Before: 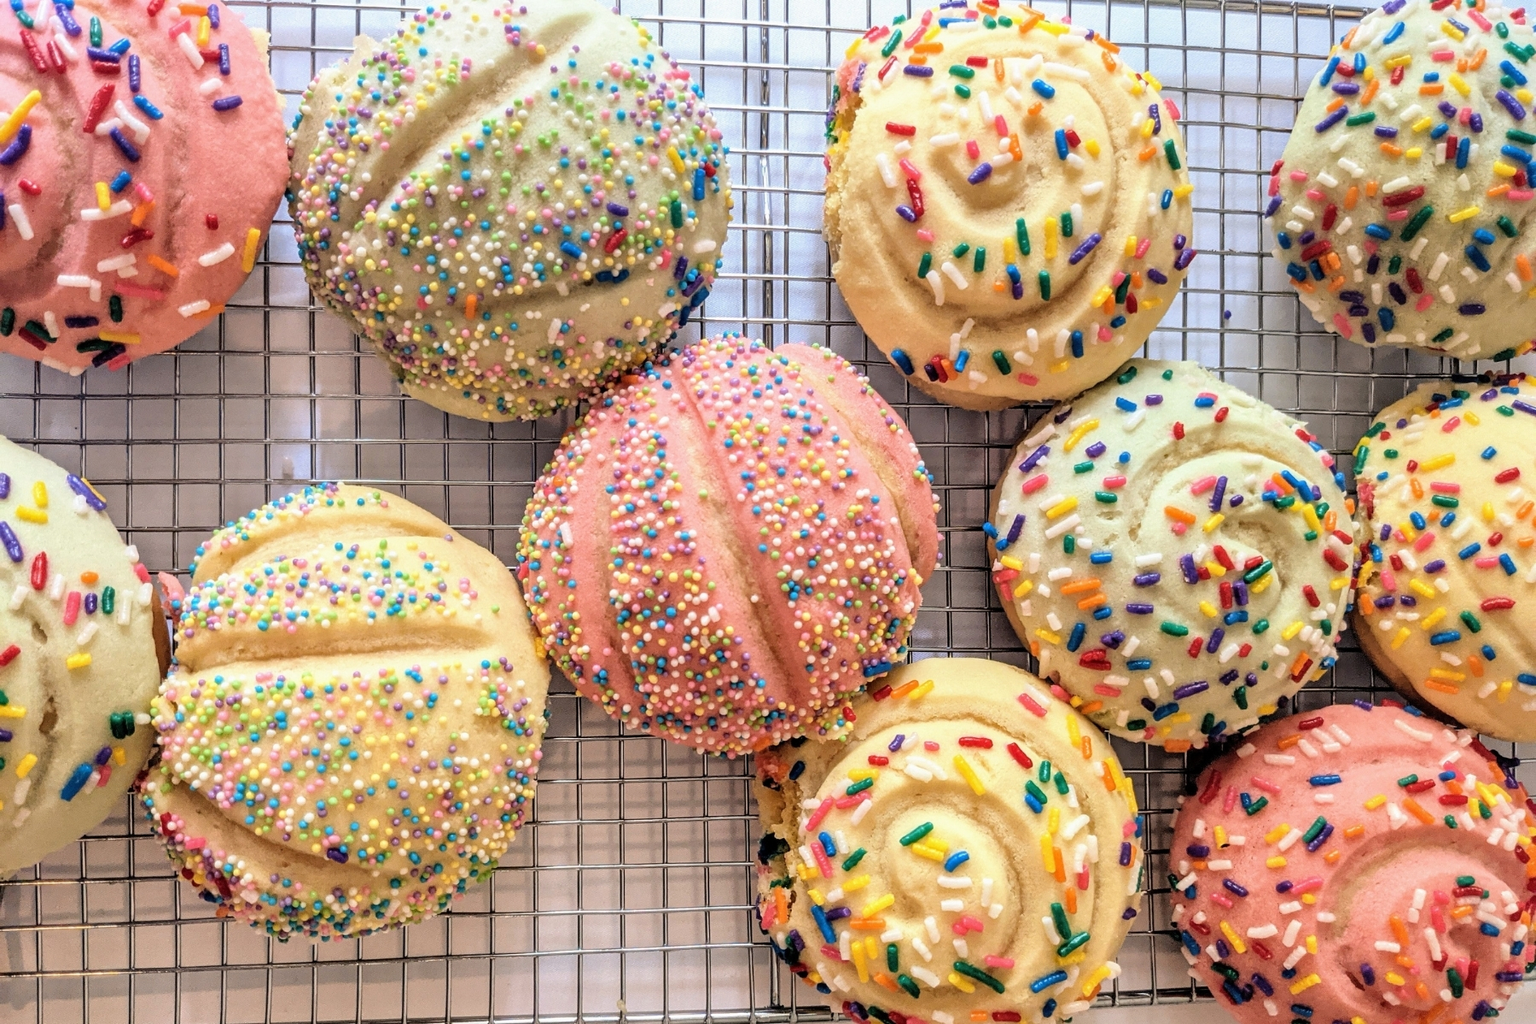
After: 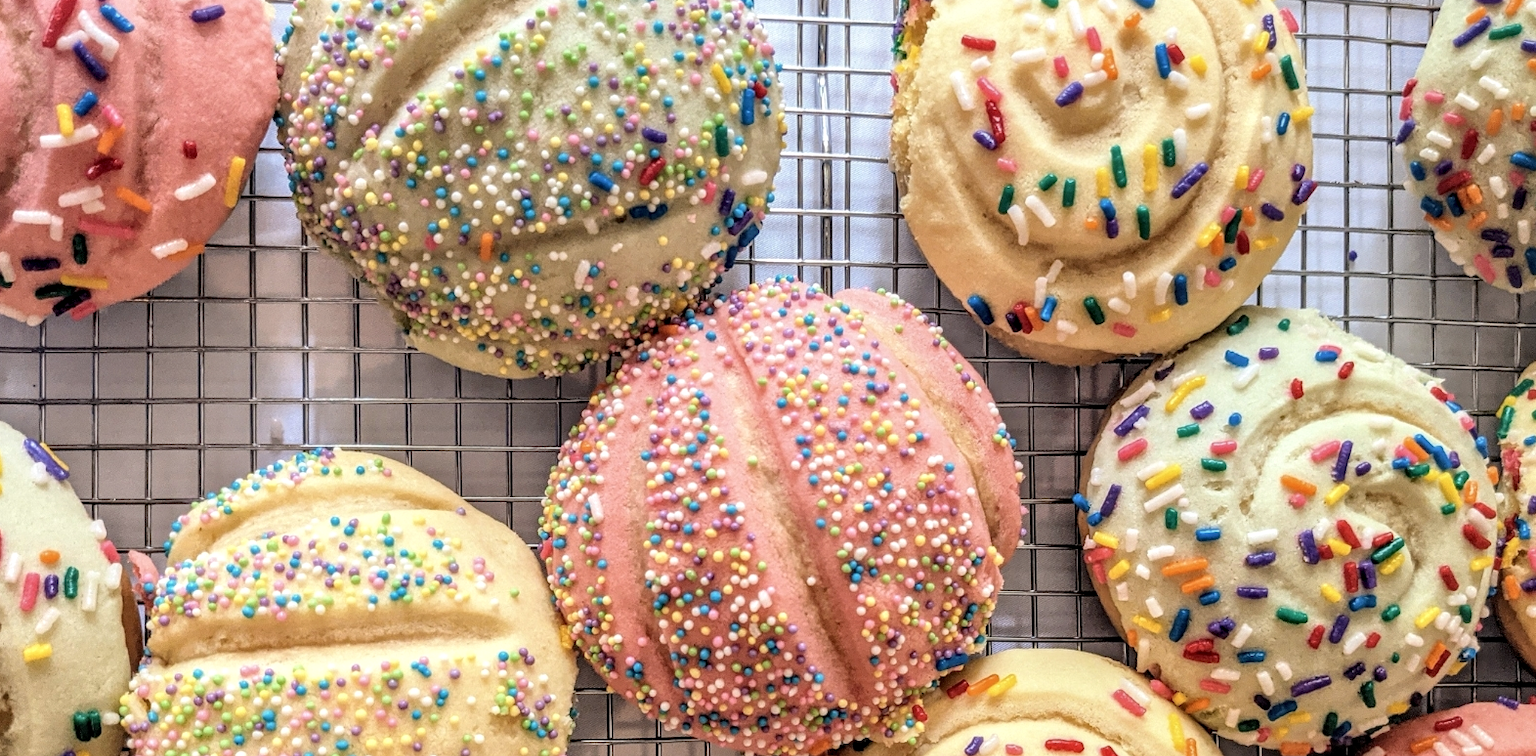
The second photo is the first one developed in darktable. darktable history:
contrast brightness saturation: saturation -0.1
crop: left 3.015%, top 8.969%, right 9.647%, bottom 26.457%
local contrast: on, module defaults
